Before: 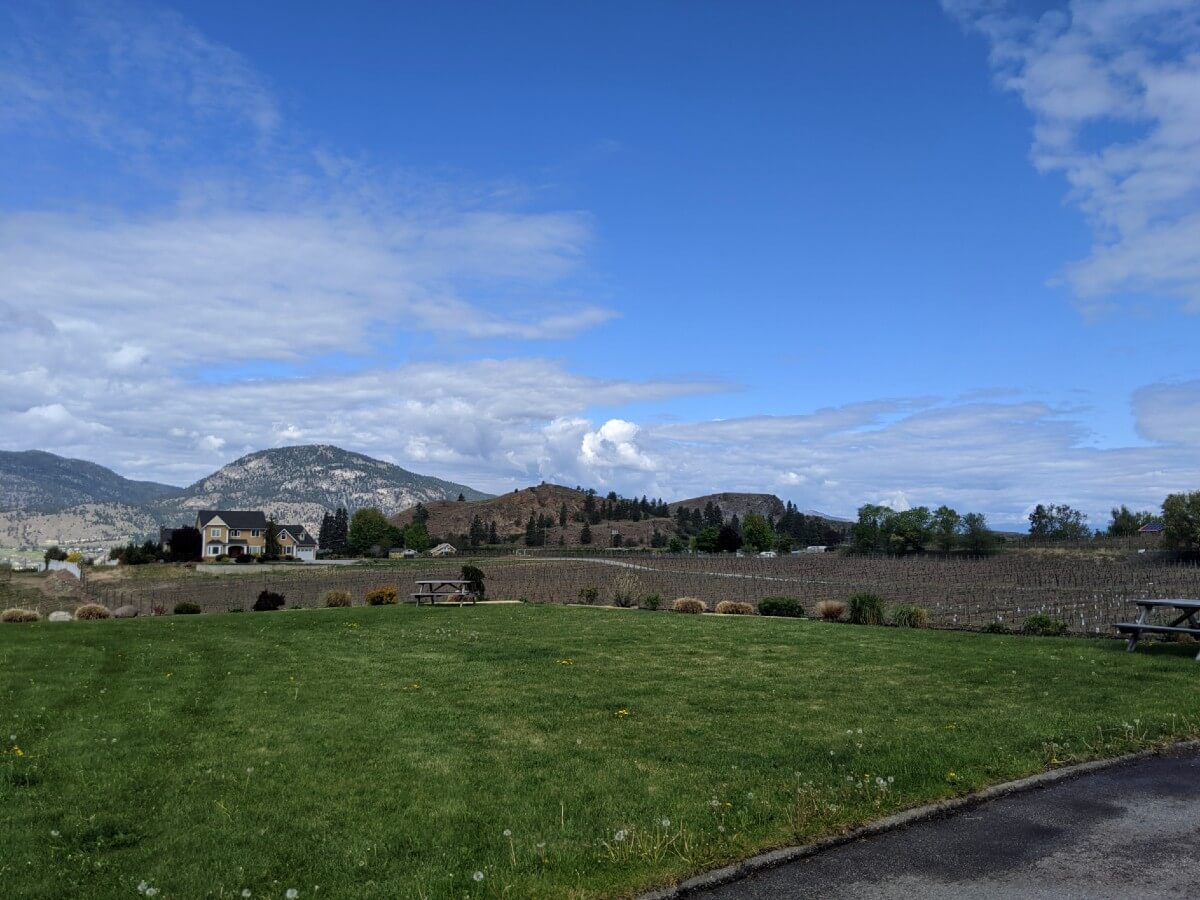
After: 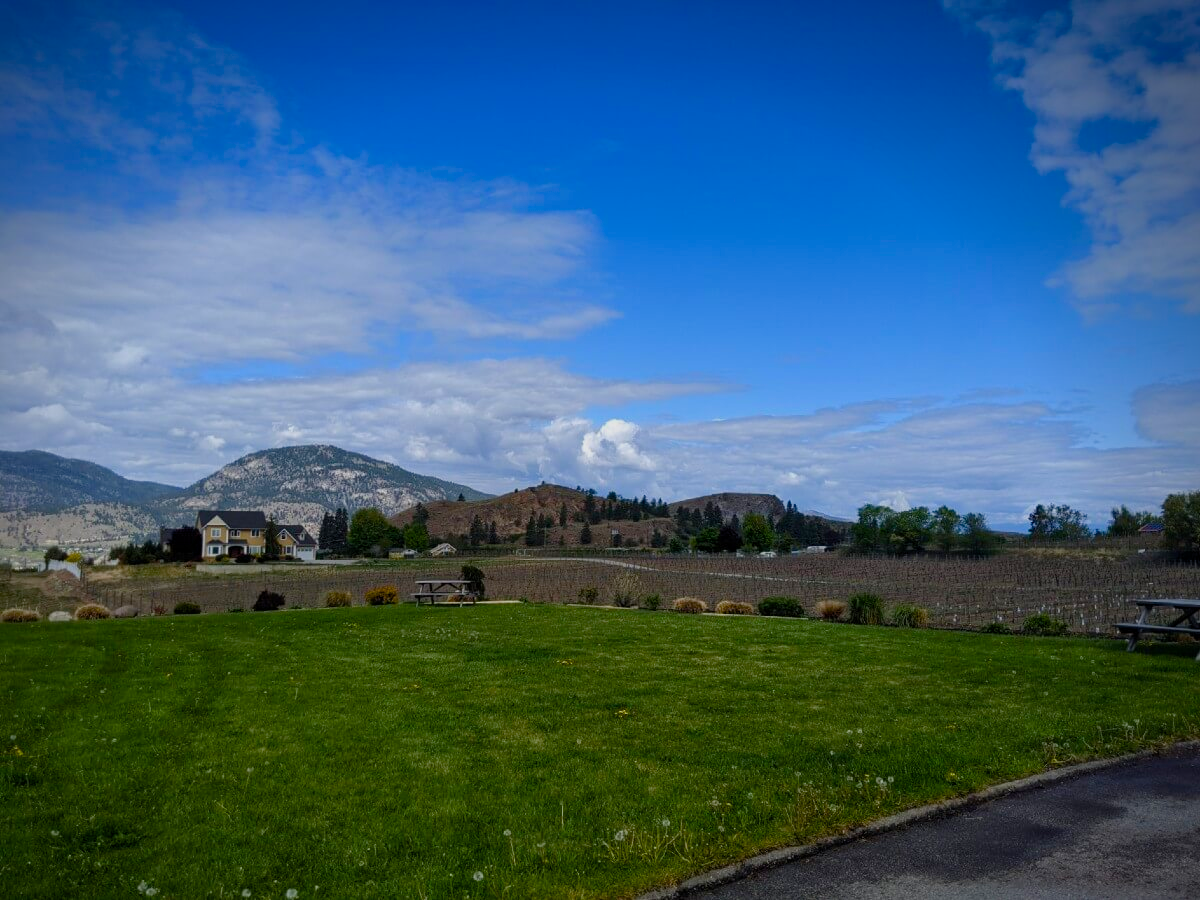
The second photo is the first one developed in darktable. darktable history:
vignetting: brightness -0.629, saturation -0.007, center (-0.028, 0.239)
color balance rgb: perceptual saturation grading › global saturation 35%, perceptual saturation grading › highlights -25%, perceptual saturation grading › shadows 50%
exposure: exposure -0.36 EV, compensate highlight preservation false
